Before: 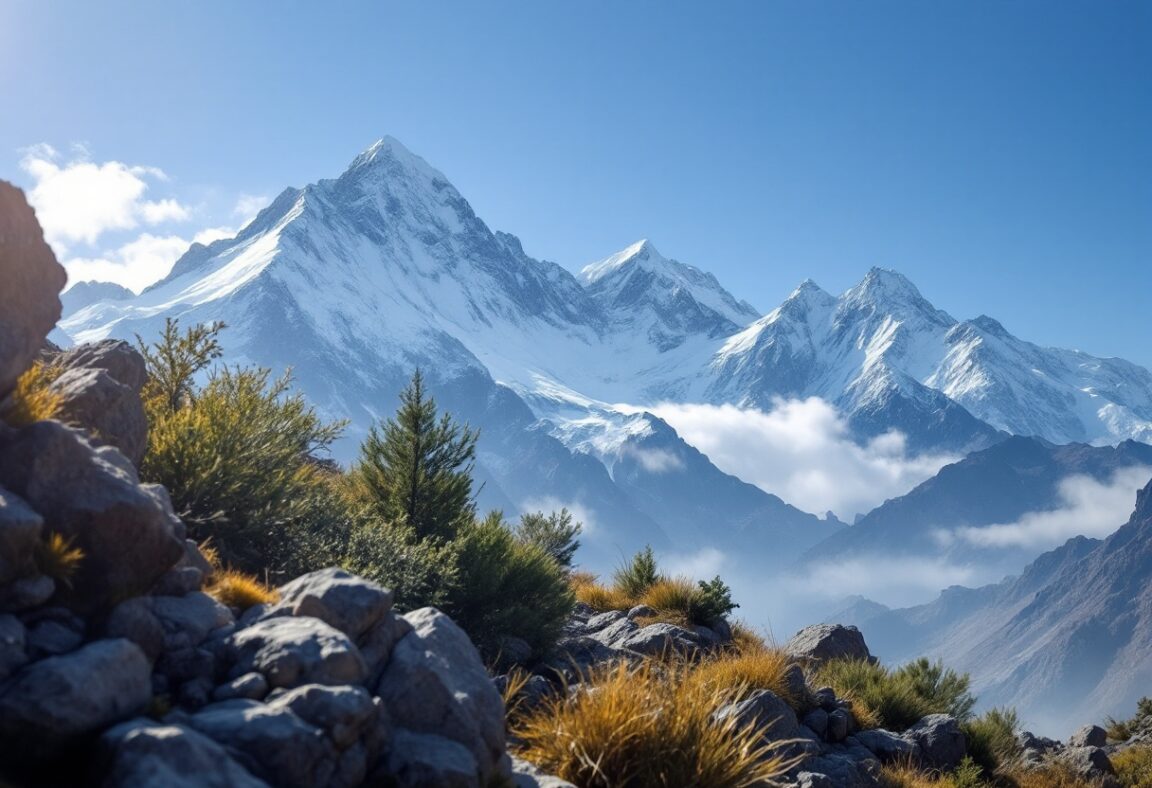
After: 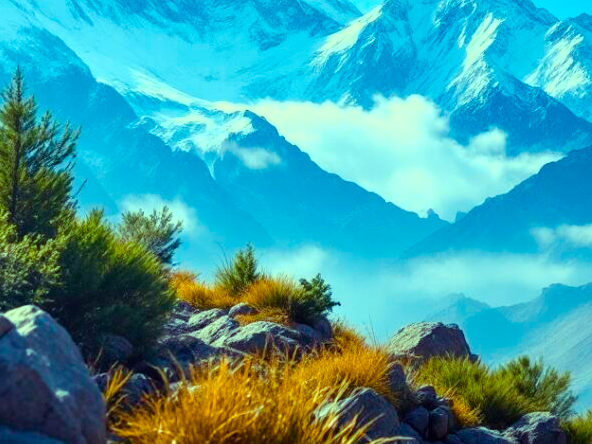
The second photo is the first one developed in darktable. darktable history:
color balance rgb: highlights gain › luminance 15.452%, highlights gain › chroma 7.129%, highlights gain › hue 126.69°, linear chroma grading › global chroma 0.277%, perceptual saturation grading › global saturation 40.213%, perceptual saturation grading › highlights -25.15%, perceptual saturation grading › mid-tones 34.614%, perceptual saturation grading › shadows 35.07%, global vibrance 9.791%
crop: left 34.689%, top 38.366%, right 13.874%, bottom 5.22%
tone curve: curves: ch0 [(0, 0) (0.389, 0.458) (0.745, 0.82) (0.849, 0.917) (0.919, 0.969) (1, 1)]; ch1 [(0, 0) (0.437, 0.404) (0.5, 0.5) (0.529, 0.55) (0.58, 0.6) (0.616, 0.649) (1, 1)]; ch2 [(0, 0) (0.442, 0.428) (0.5, 0.5) (0.525, 0.543) (0.585, 0.62) (1, 1)], color space Lab, independent channels, preserve colors none
